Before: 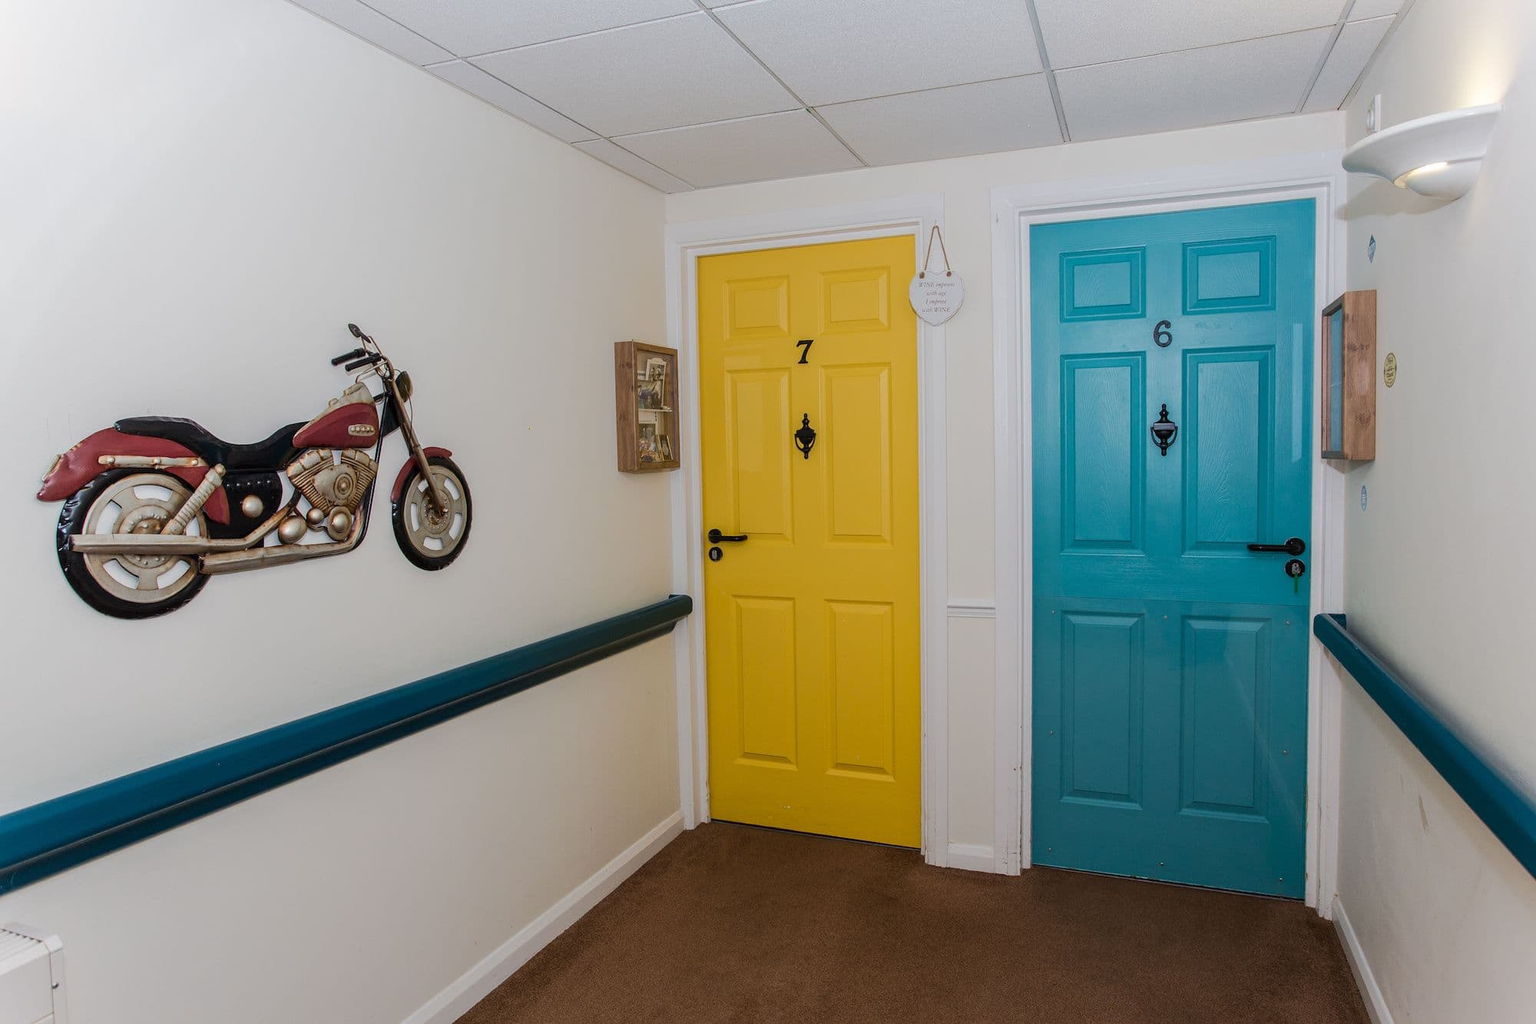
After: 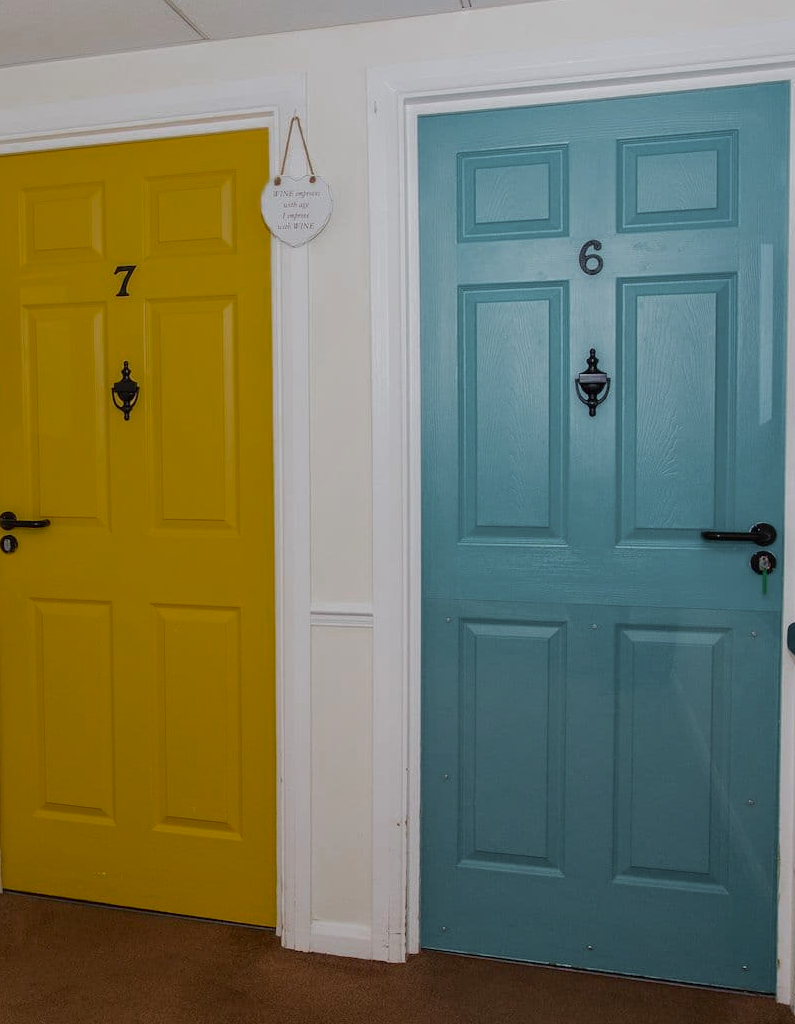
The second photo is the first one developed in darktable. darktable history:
color zones: curves: ch0 [(0, 0.48) (0.209, 0.398) (0.305, 0.332) (0.429, 0.493) (0.571, 0.5) (0.714, 0.5) (0.857, 0.5) (1, 0.48)]; ch1 [(0, 0.633) (0.143, 0.586) (0.286, 0.489) (0.429, 0.448) (0.571, 0.31) (0.714, 0.335) (0.857, 0.492) (1, 0.633)]; ch2 [(0, 0.448) (0.143, 0.498) (0.286, 0.5) (0.429, 0.5) (0.571, 0.5) (0.714, 0.5) (0.857, 0.5) (1, 0.448)]
shadows and highlights: shadows 21.02, highlights -36.78, soften with gaussian
exposure: exposure -0.051 EV, compensate exposure bias true, compensate highlight preservation false
crop: left 46.188%, top 13.317%, right 14.018%, bottom 9.842%
